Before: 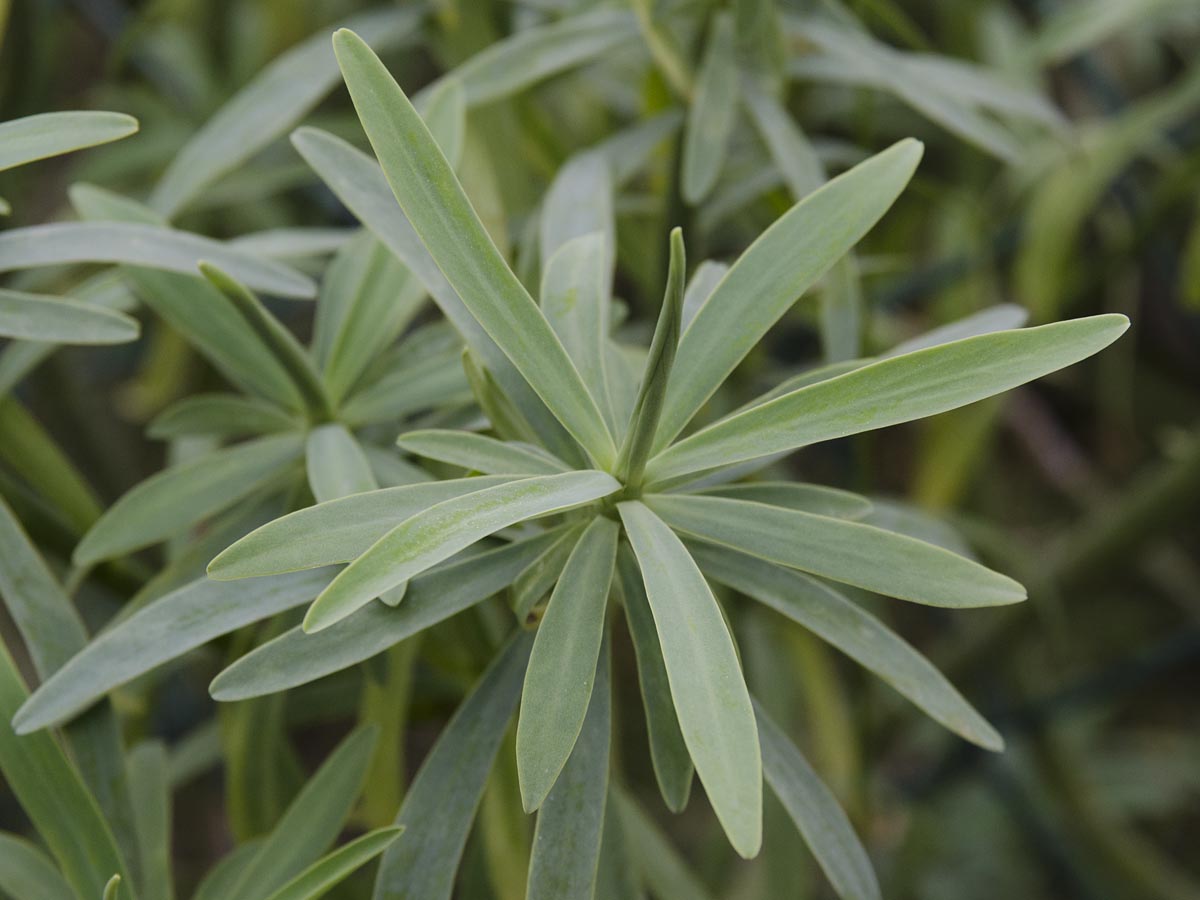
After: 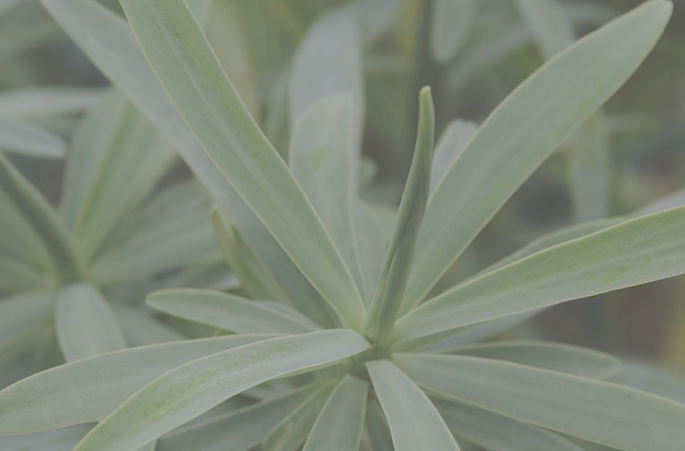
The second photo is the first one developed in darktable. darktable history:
tone curve: curves: ch0 [(0, 0) (0.003, 0.322) (0.011, 0.327) (0.025, 0.345) (0.044, 0.365) (0.069, 0.378) (0.1, 0.391) (0.136, 0.403) (0.177, 0.412) (0.224, 0.429) (0.277, 0.448) (0.335, 0.474) (0.399, 0.503) (0.468, 0.537) (0.543, 0.57) (0.623, 0.61) (0.709, 0.653) (0.801, 0.699) (0.898, 0.75) (1, 1)], preserve colors none
exposure: black level correction 0.001, compensate highlight preservation false
crop: left 20.958%, top 15.736%, right 21.954%, bottom 34.046%
